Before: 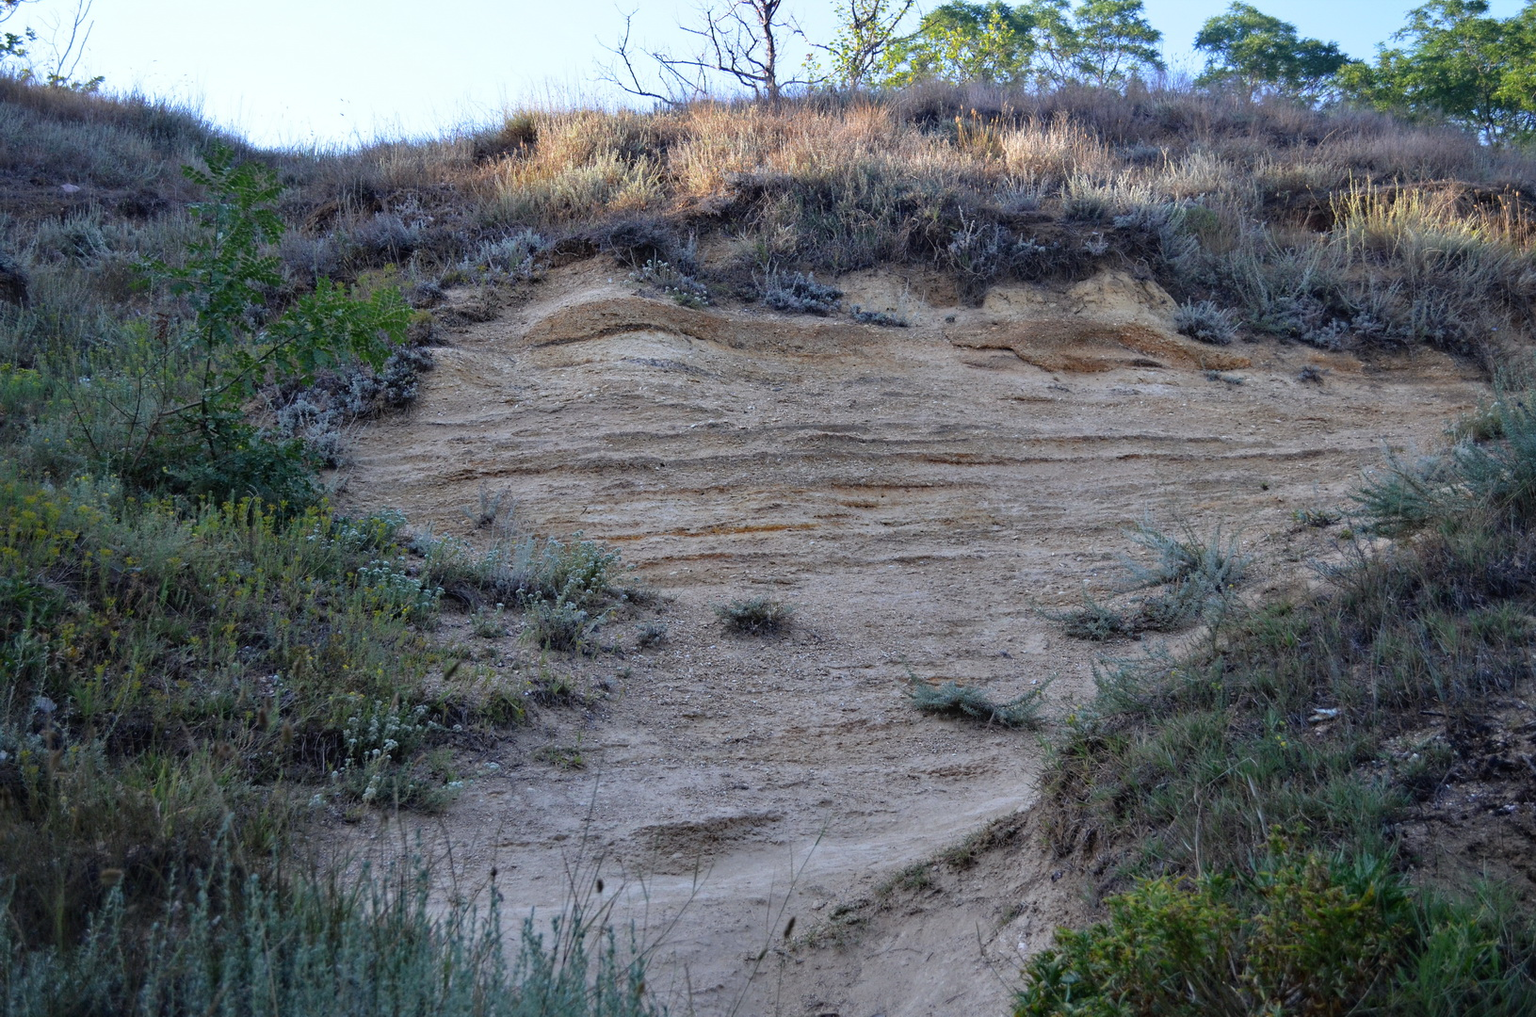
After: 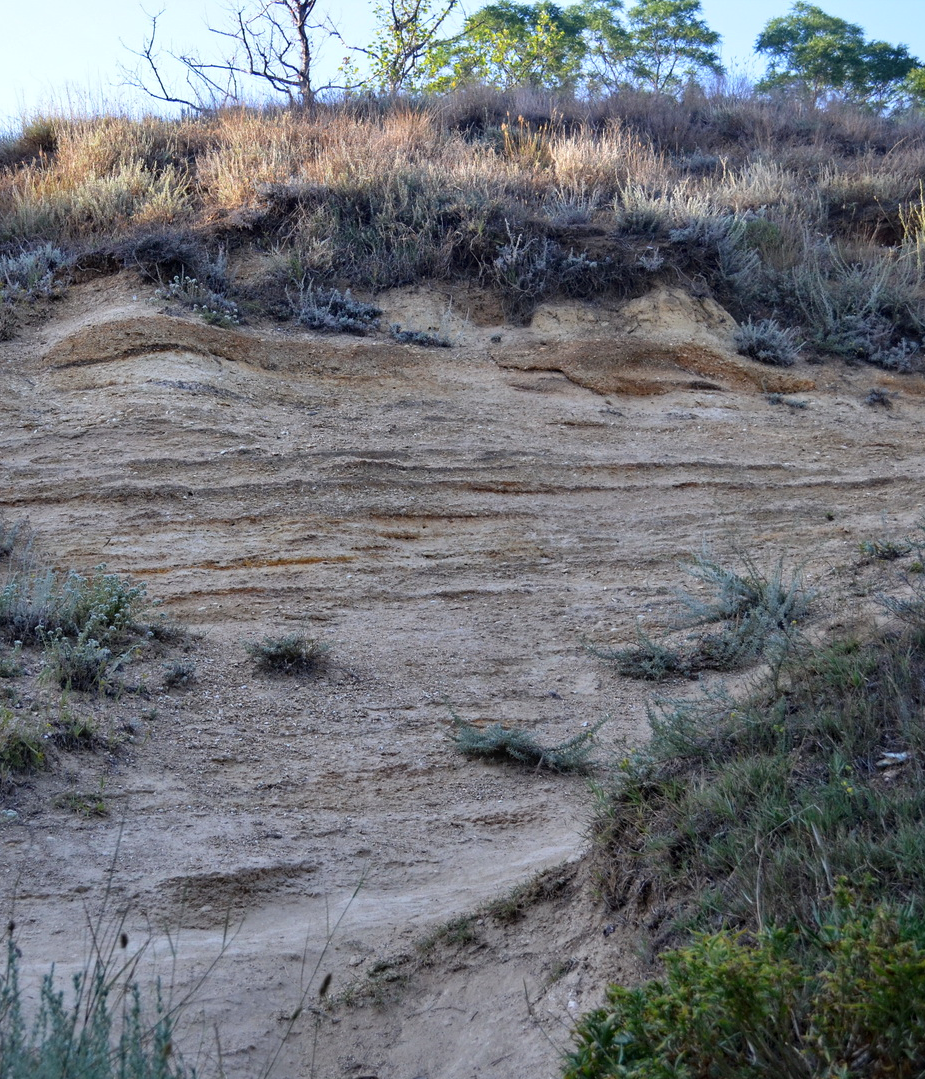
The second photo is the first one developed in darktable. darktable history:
crop: left 31.471%, top 0.012%, right 11.791%
local contrast: mode bilateral grid, contrast 21, coarseness 49, detail 121%, midtone range 0.2
